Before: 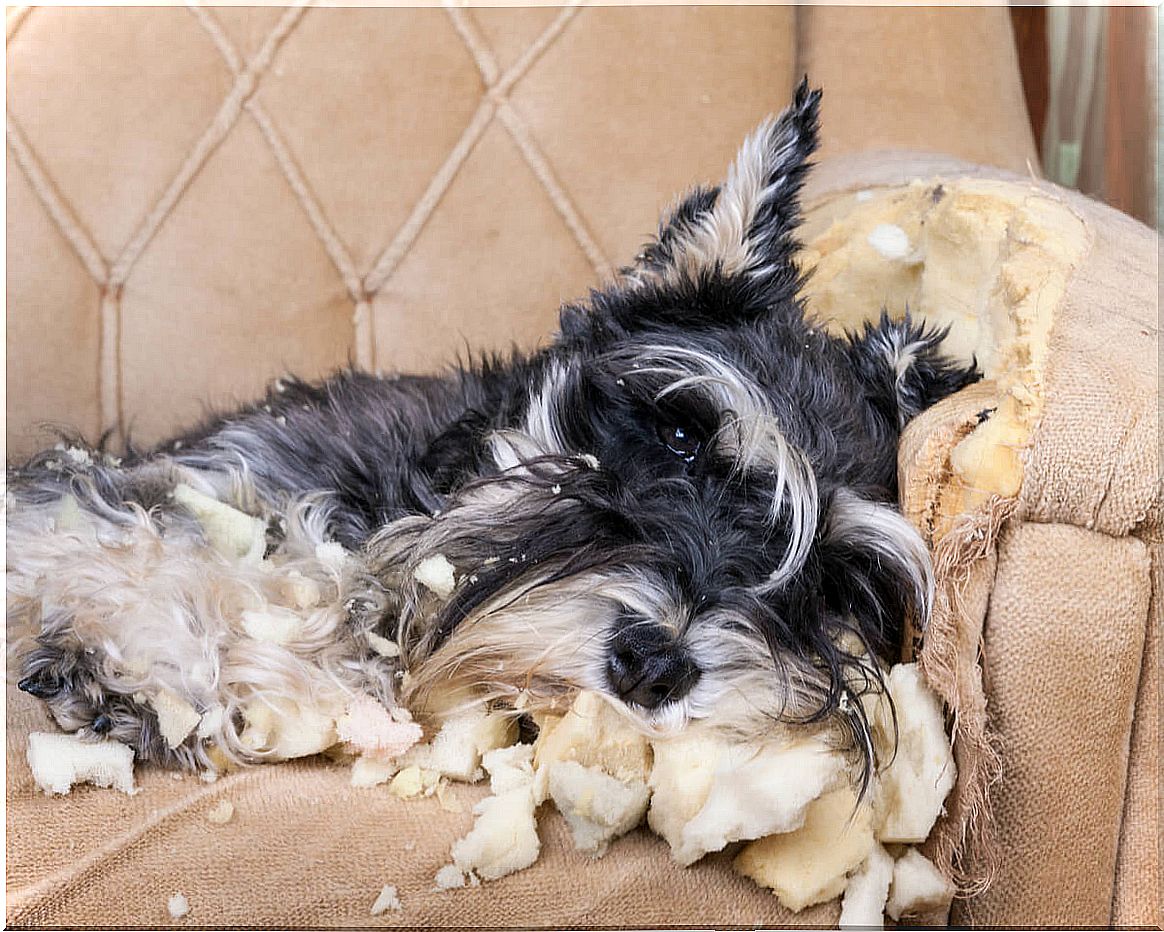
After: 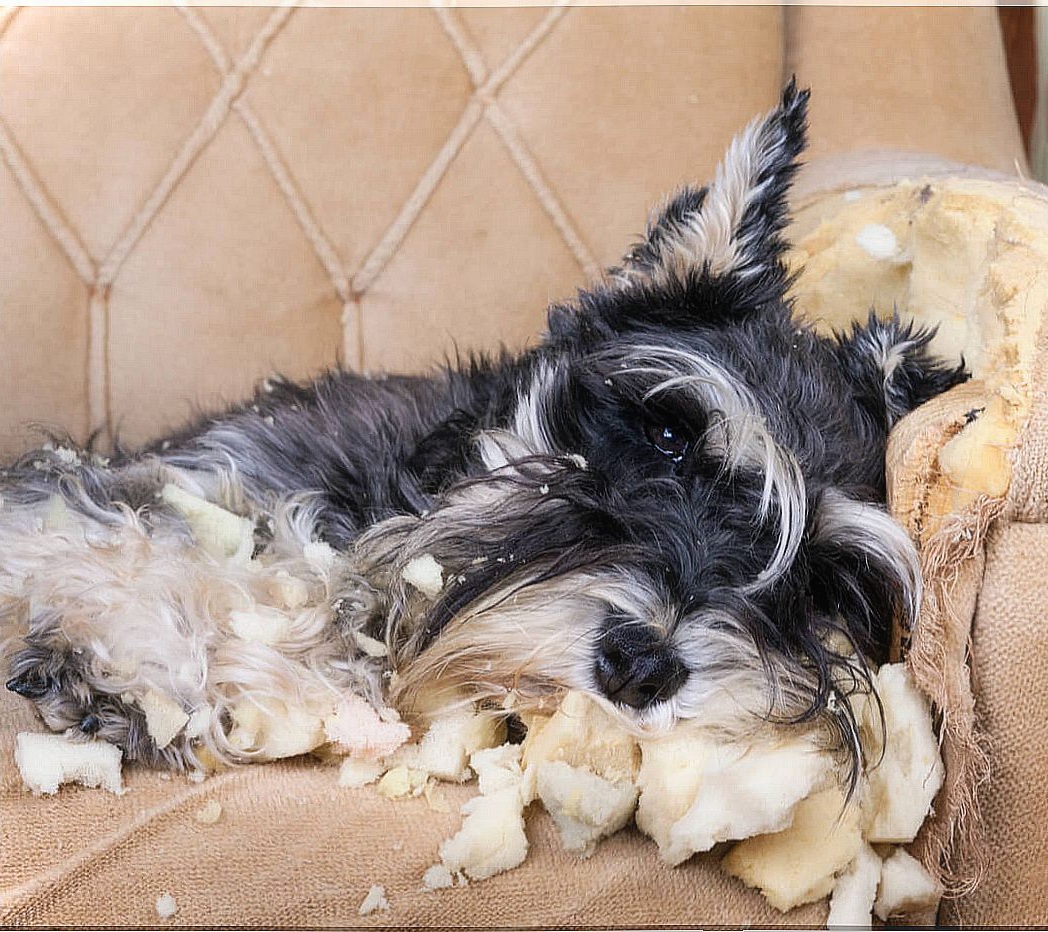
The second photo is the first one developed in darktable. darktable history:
crop and rotate: left 1.088%, right 8.807%
contrast equalizer: y [[0.5, 0.488, 0.462, 0.461, 0.491, 0.5], [0.5 ×6], [0.5 ×6], [0 ×6], [0 ×6]]
